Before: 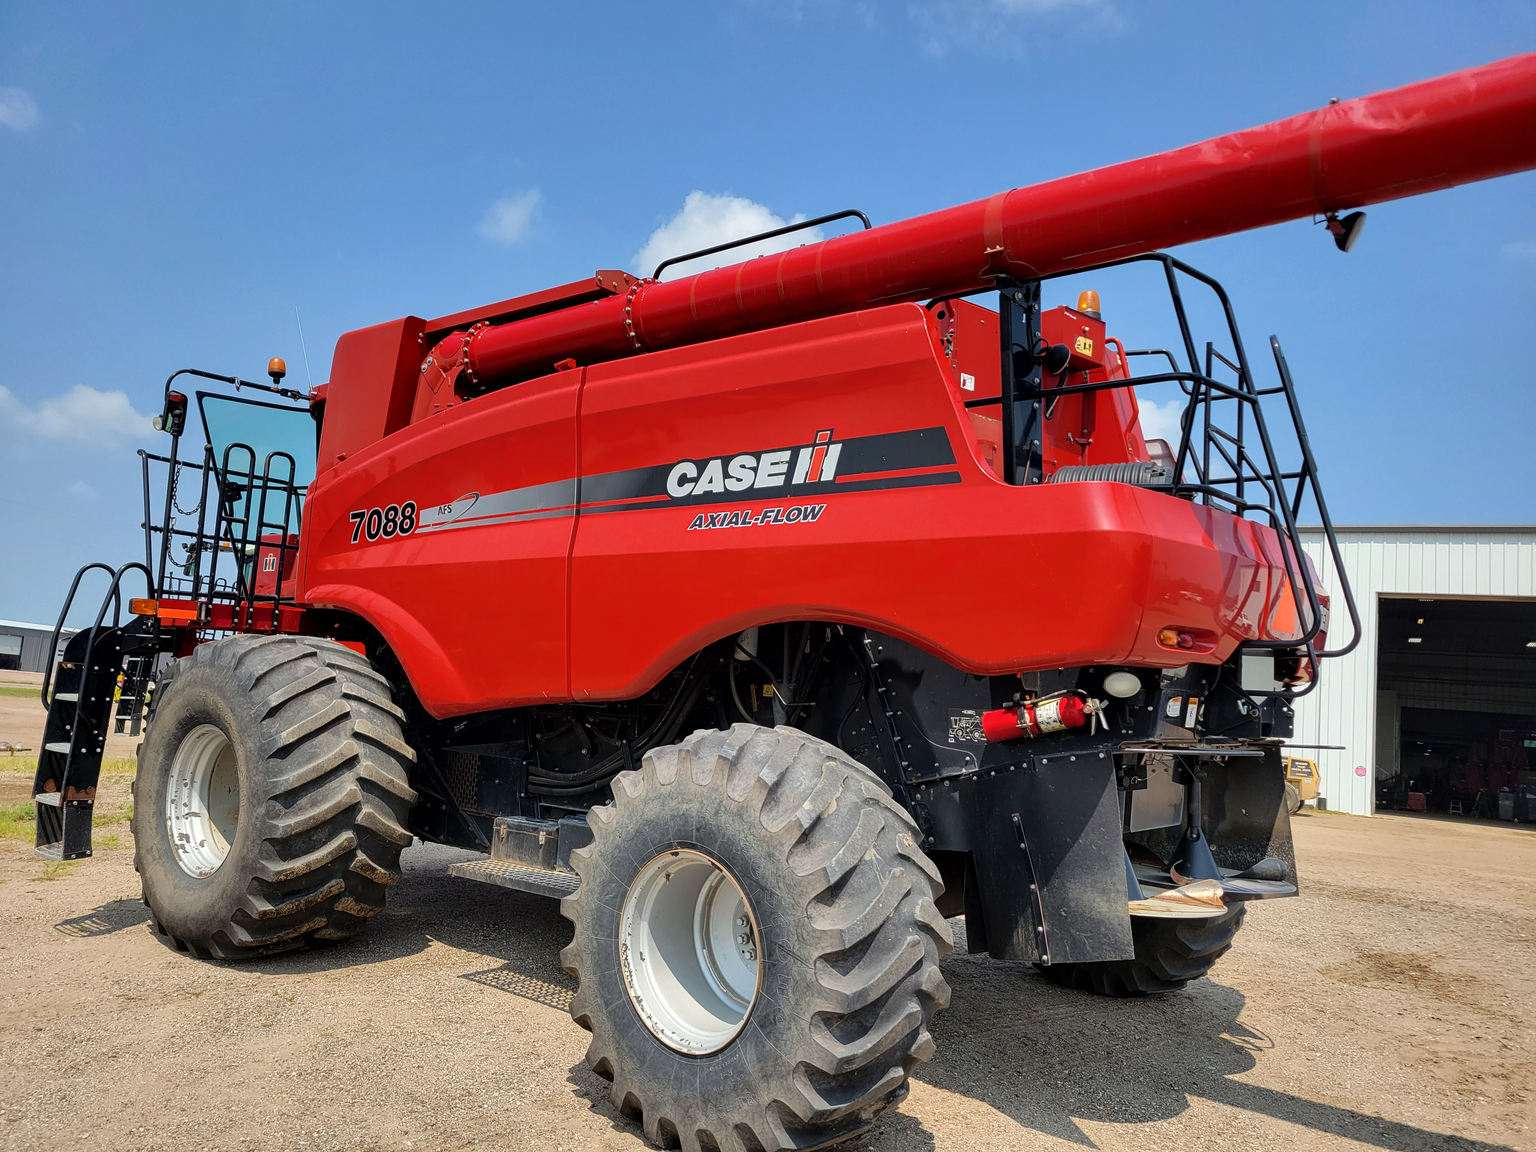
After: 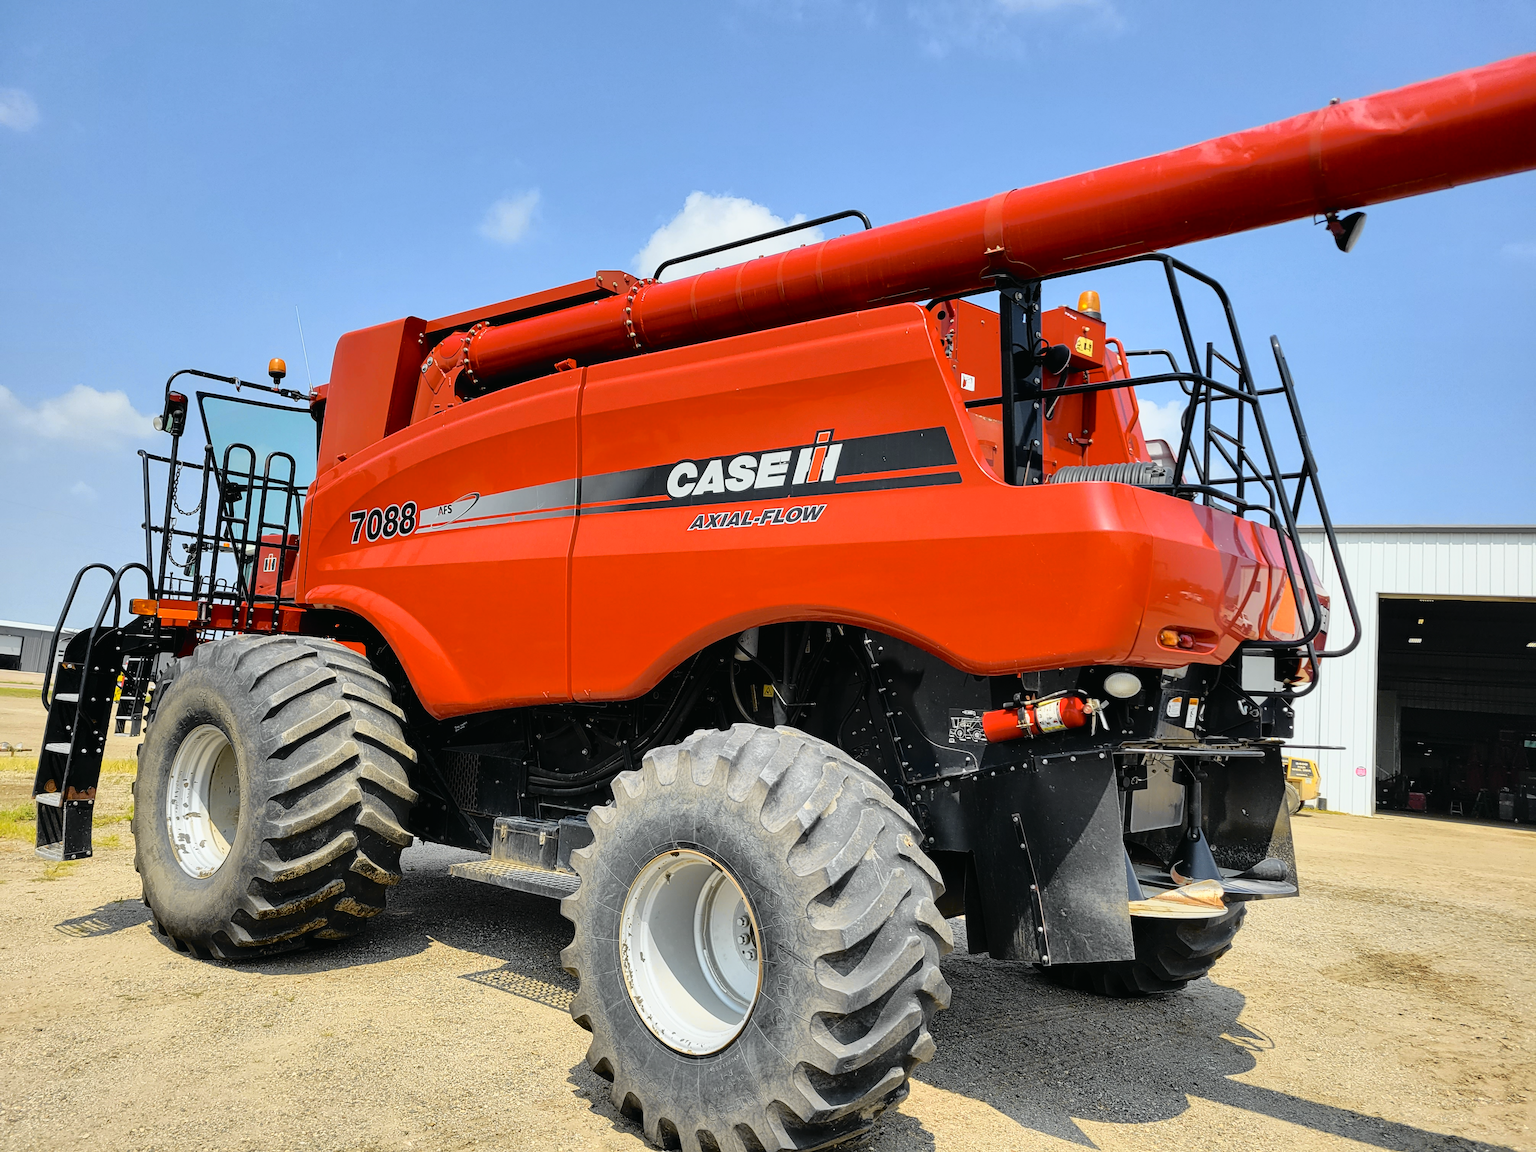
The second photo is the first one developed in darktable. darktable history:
tone curve: curves: ch0 [(0, 0.013) (0.129, 0.1) (0.327, 0.382) (0.489, 0.573) (0.66, 0.748) (0.858, 0.926) (1, 0.977)]; ch1 [(0, 0) (0.353, 0.344) (0.45, 0.46) (0.498, 0.495) (0.521, 0.506) (0.563, 0.559) (0.592, 0.585) (0.657, 0.655) (1, 1)]; ch2 [(0, 0) (0.333, 0.346) (0.375, 0.375) (0.427, 0.44) (0.5, 0.501) (0.505, 0.499) (0.528, 0.533) (0.579, 0.61) (0.612, 0.644) (0.66, 0.715) (1, 1)], color space Lab, independent channels, preserve colors none
